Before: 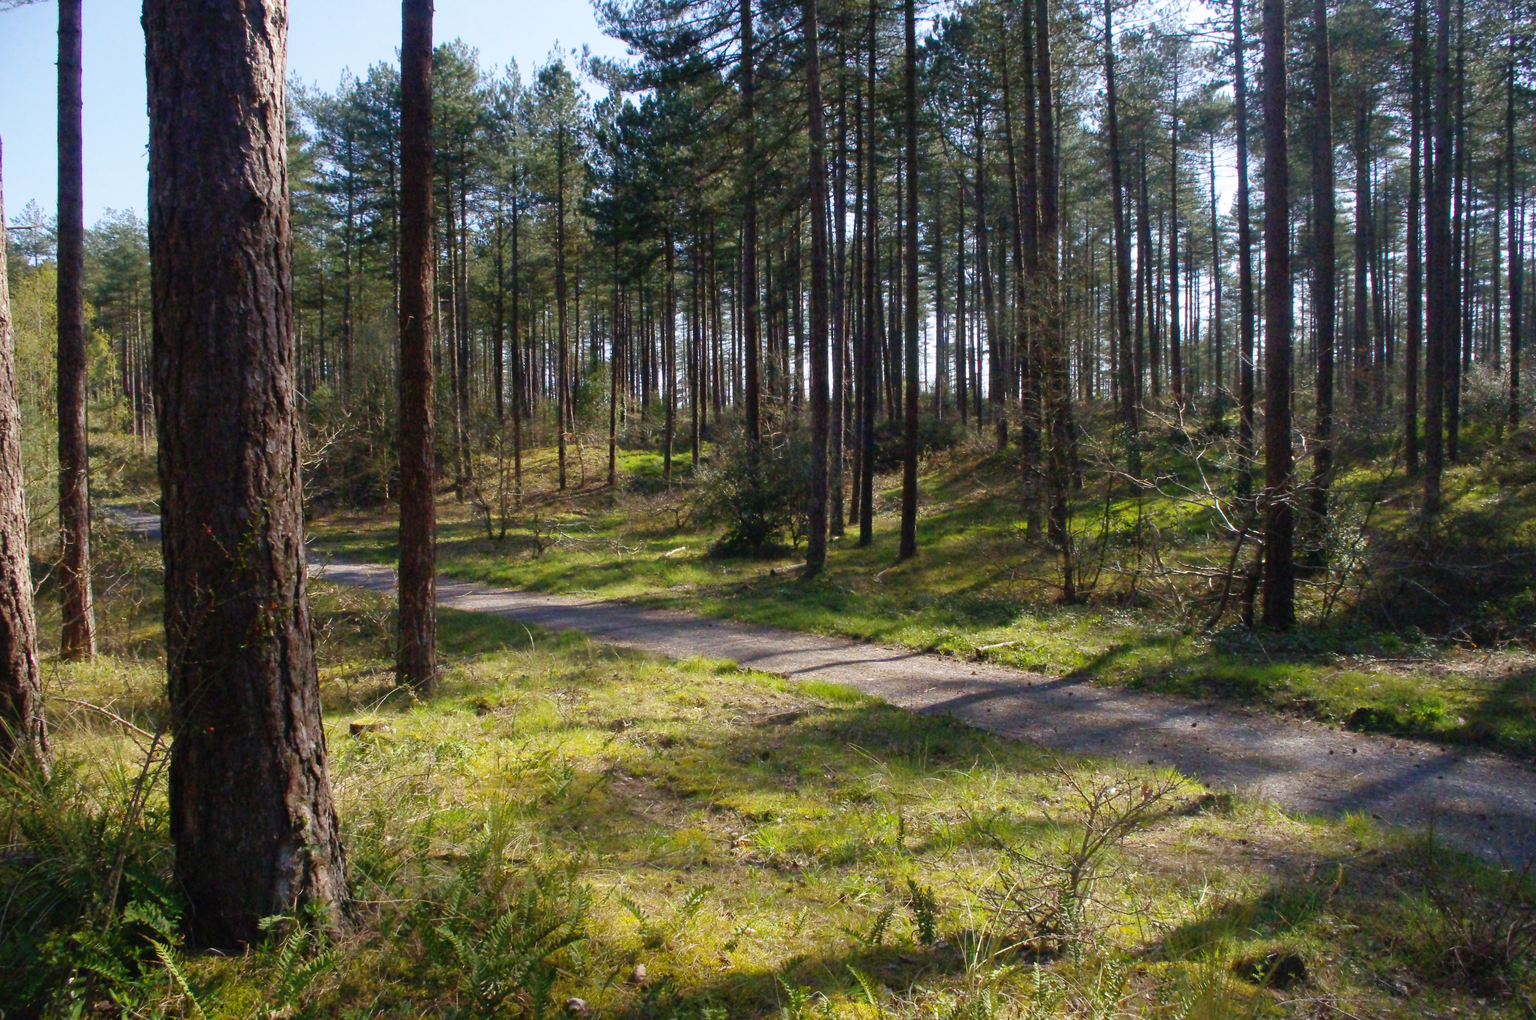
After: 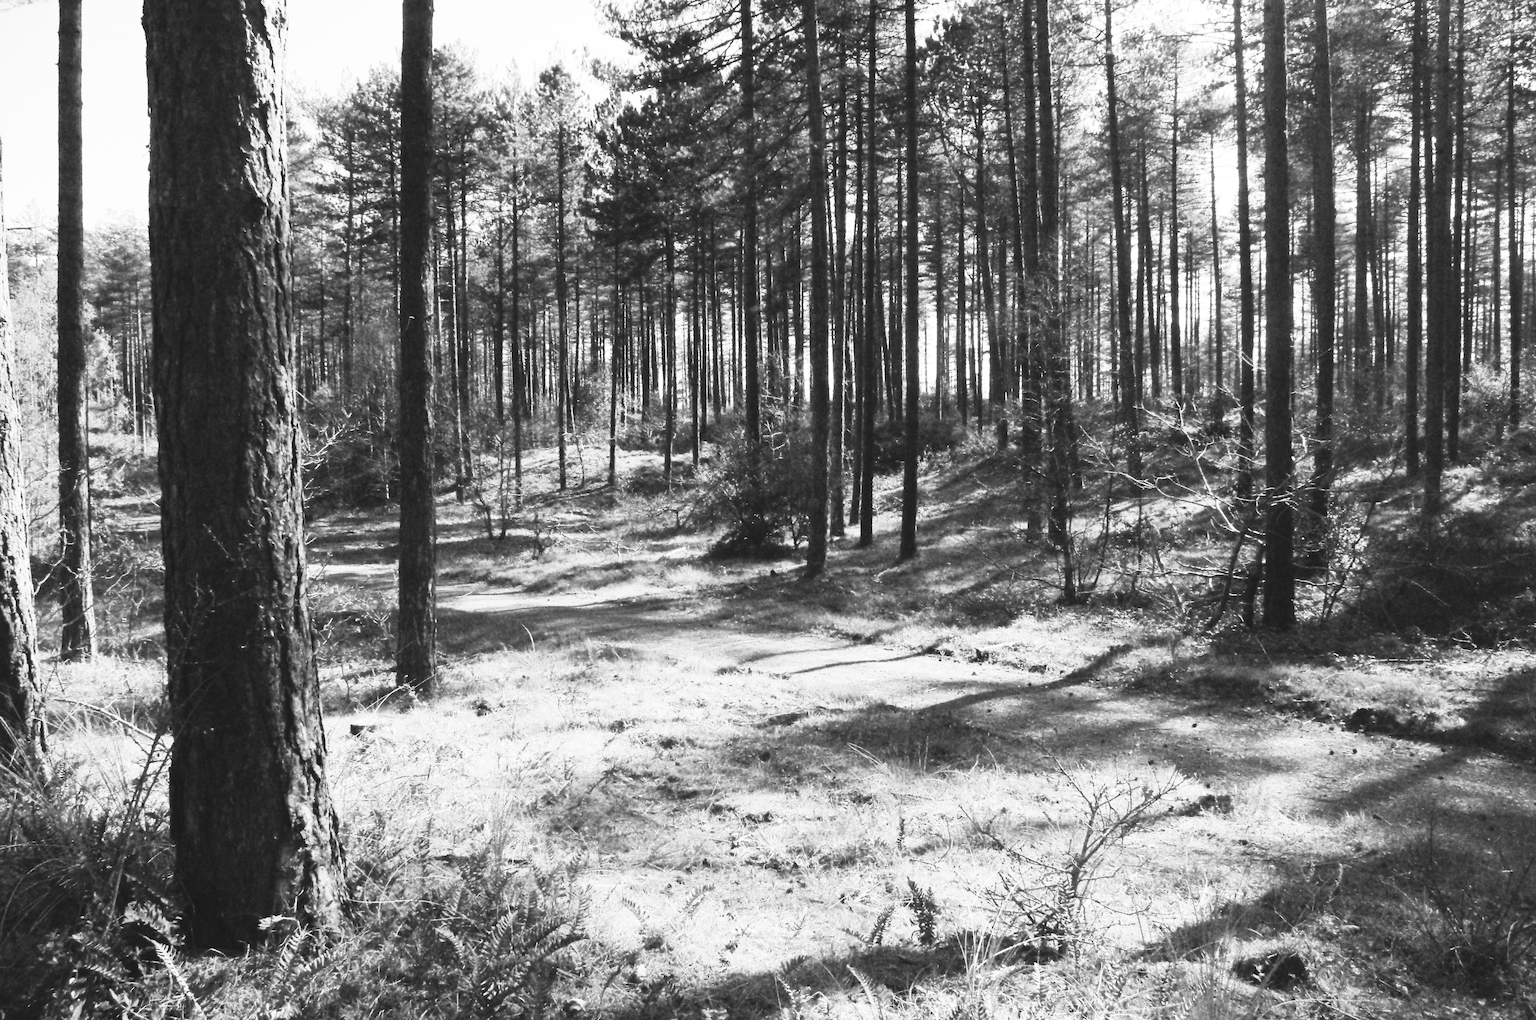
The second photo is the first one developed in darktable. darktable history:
grain: coarseness 0.09 ISO
contrast brightness saturation: contrast 0.53, brightness 0.47, saturation -1
base curve: curves: ch0 [(0, 0) (0.262, 0.32) (0.722, 0.705) (1, 1)]
exposure: black level correction -0.003, exposure 0.04 EV, compensate highlight preservation false
